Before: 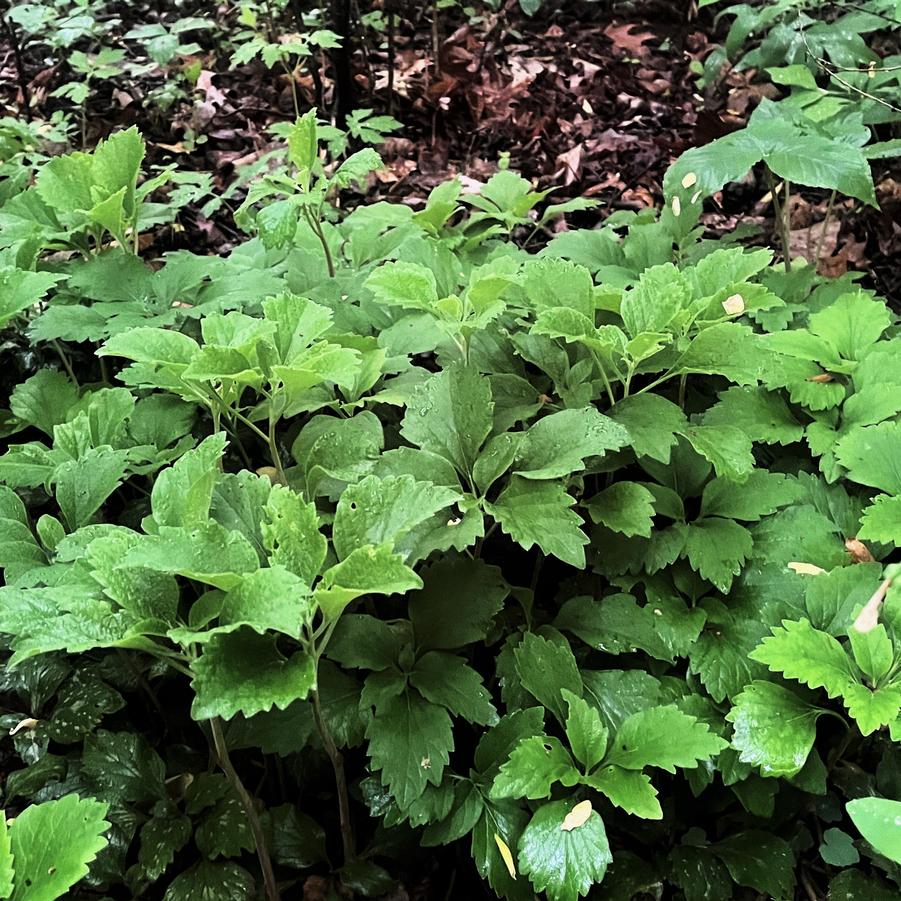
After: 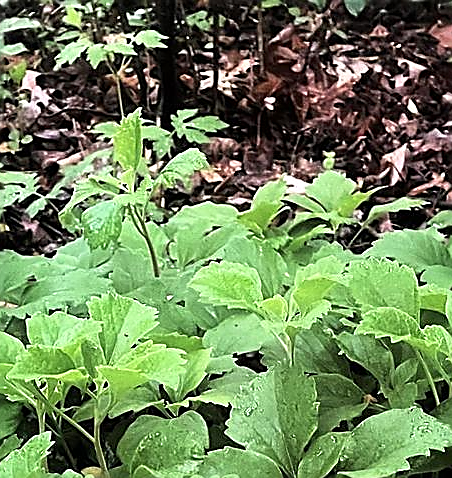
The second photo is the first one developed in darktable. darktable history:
crop: left 19.521%, right 30.205%, bottom 46.94%
exposure: exposure 0.235 EV, compensate highlight preservation false
sharpen: radius 1.403, amount 1.267, threshold 0.738
